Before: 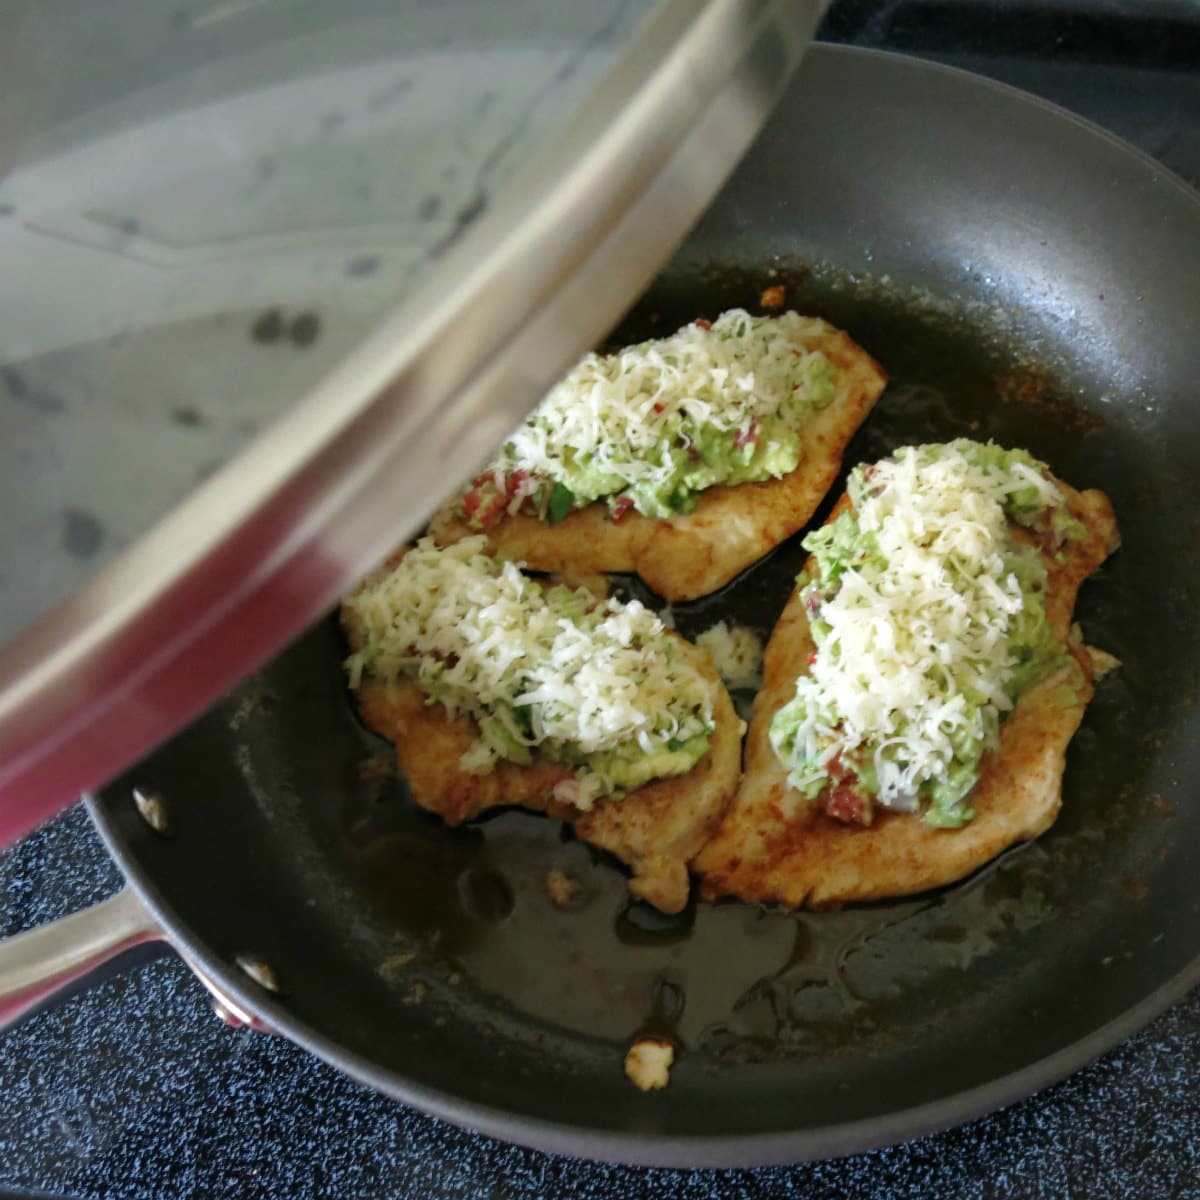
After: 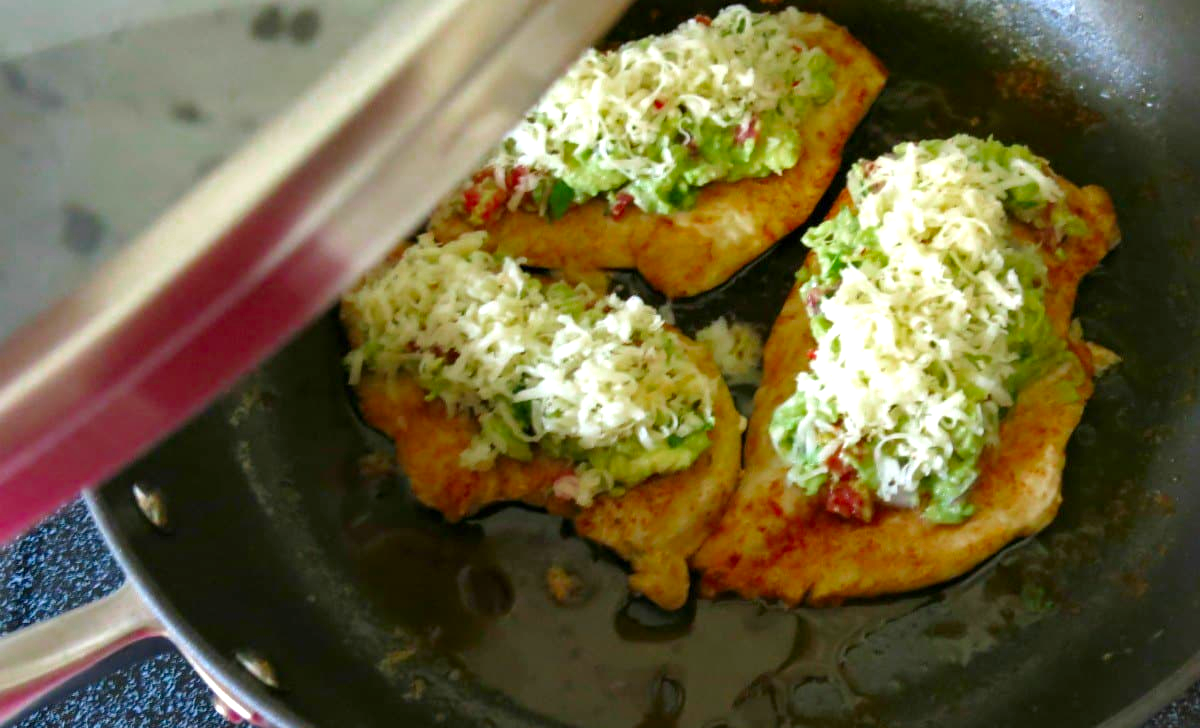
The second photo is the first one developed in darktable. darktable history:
exposure: black level correction 0.001, exposure 0.5 EV, compensate exposure bias true, compensate highlight preservation false
crop and rotate: top 25.357%, bottom 13.942%
color zones: curves: ch0 [(0, 0.425) (0.143, 0.422) (0.286, 0.42) (0.429, 0.419) (0.571, 0.419) (0.714, 0.42) (0.857, 0.422) (1, 0.425)]; ch1 [(0, 0.666) (0.143, 0.669) (0.286, 0.671) (0.429, 0.67) (0.571, 0.67) (0.714, 0.67) (0.857, 0.67) (1, 0.666)]
